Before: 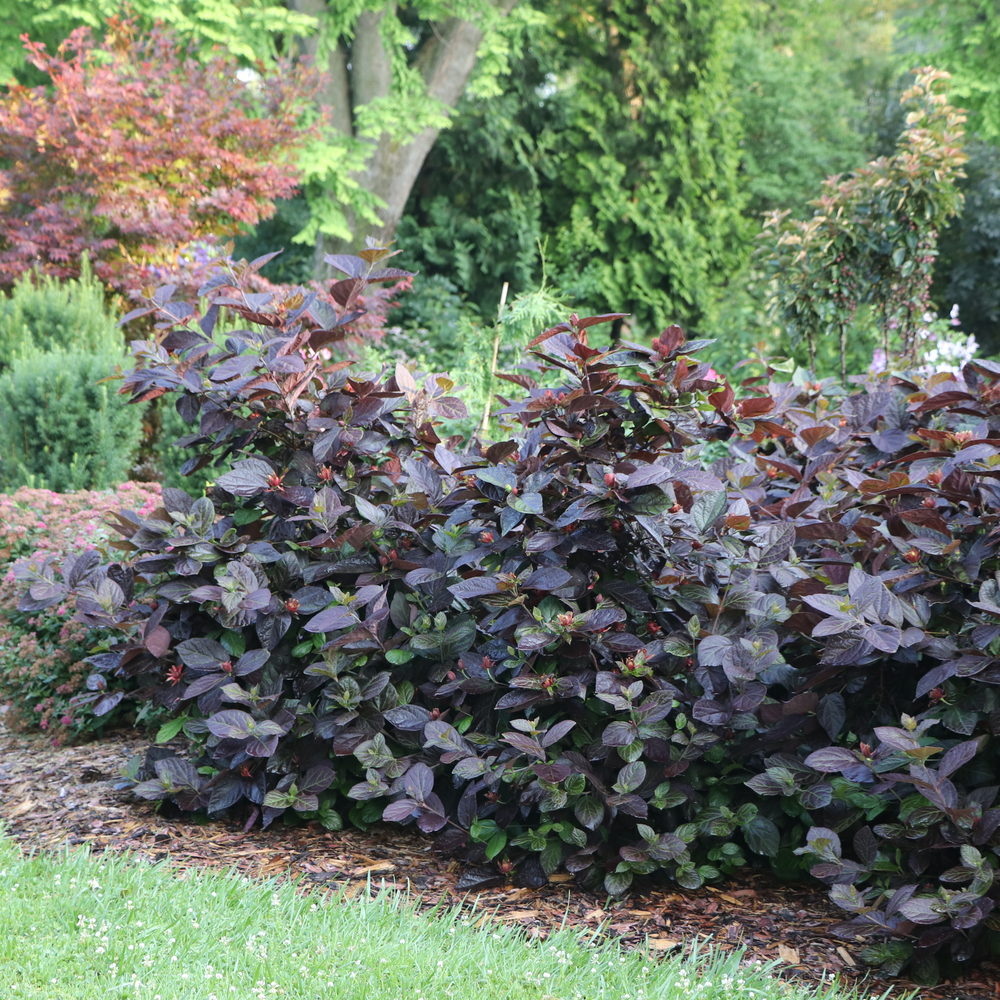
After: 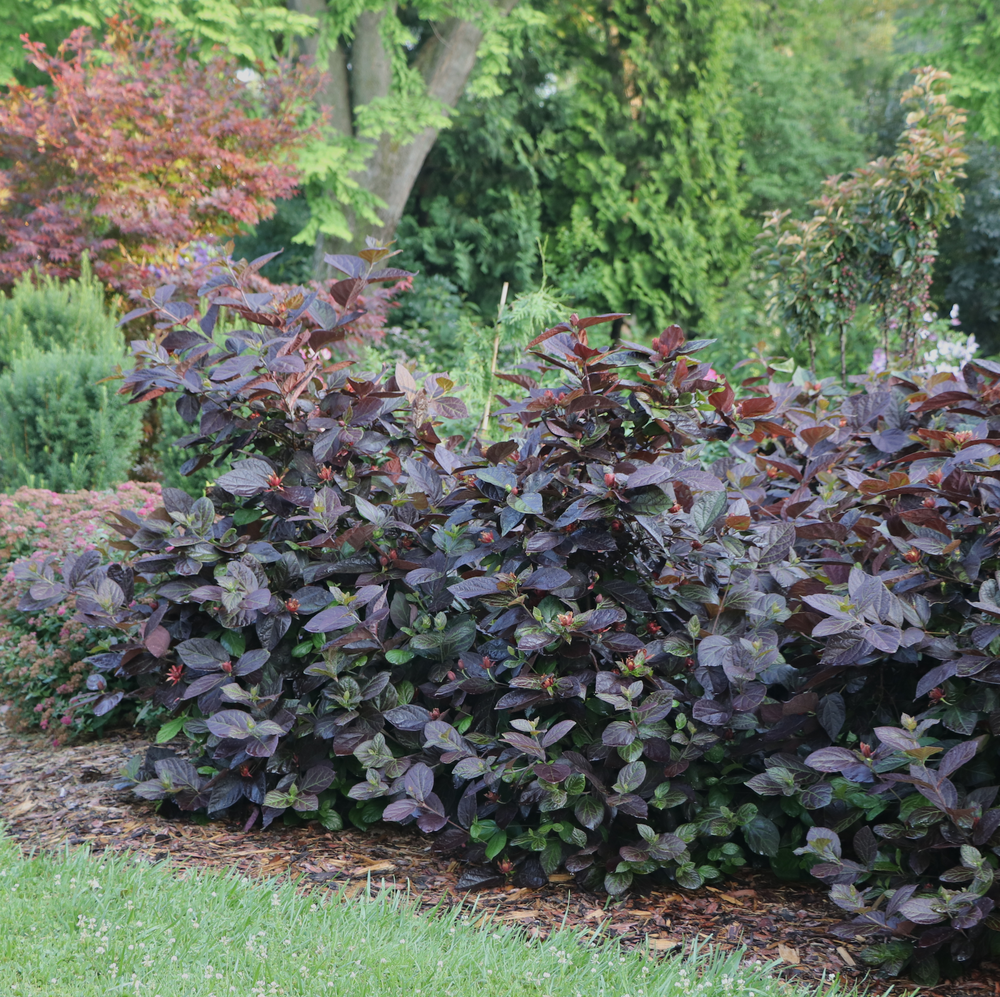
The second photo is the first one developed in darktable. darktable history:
tone equalizer: -8 EV -0.001 EV, -7 EV 0.005 EV, -6 EV -0.019 EV, -5 EV 0.02 EV, -4 EV -0.01 EV, -3 EV 0.008 EV, -2 EV -0.088 EV, -1 EV -0.319 EV, +0 EV -0.557 EV
crop: top 0.049%, bottom 0.201%
